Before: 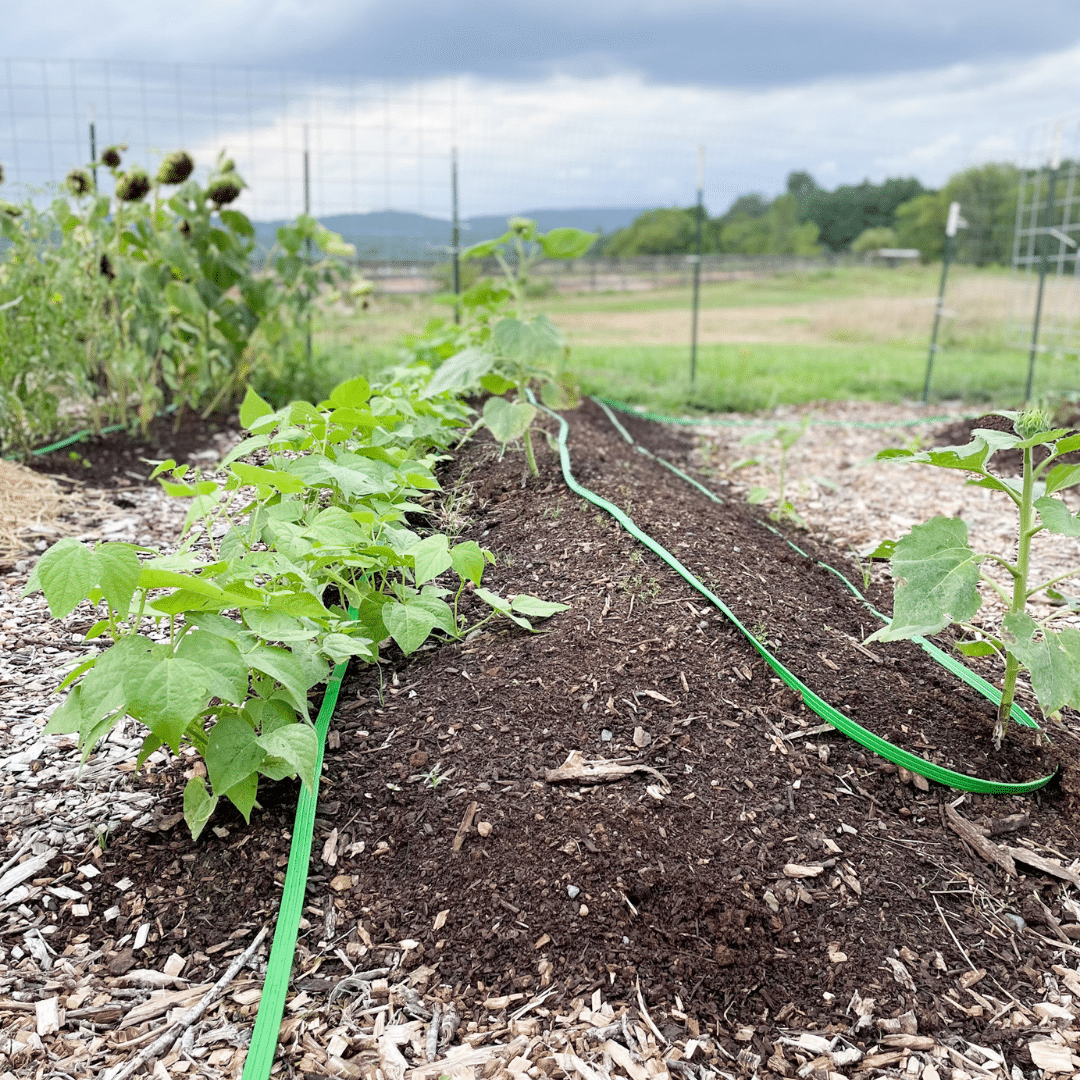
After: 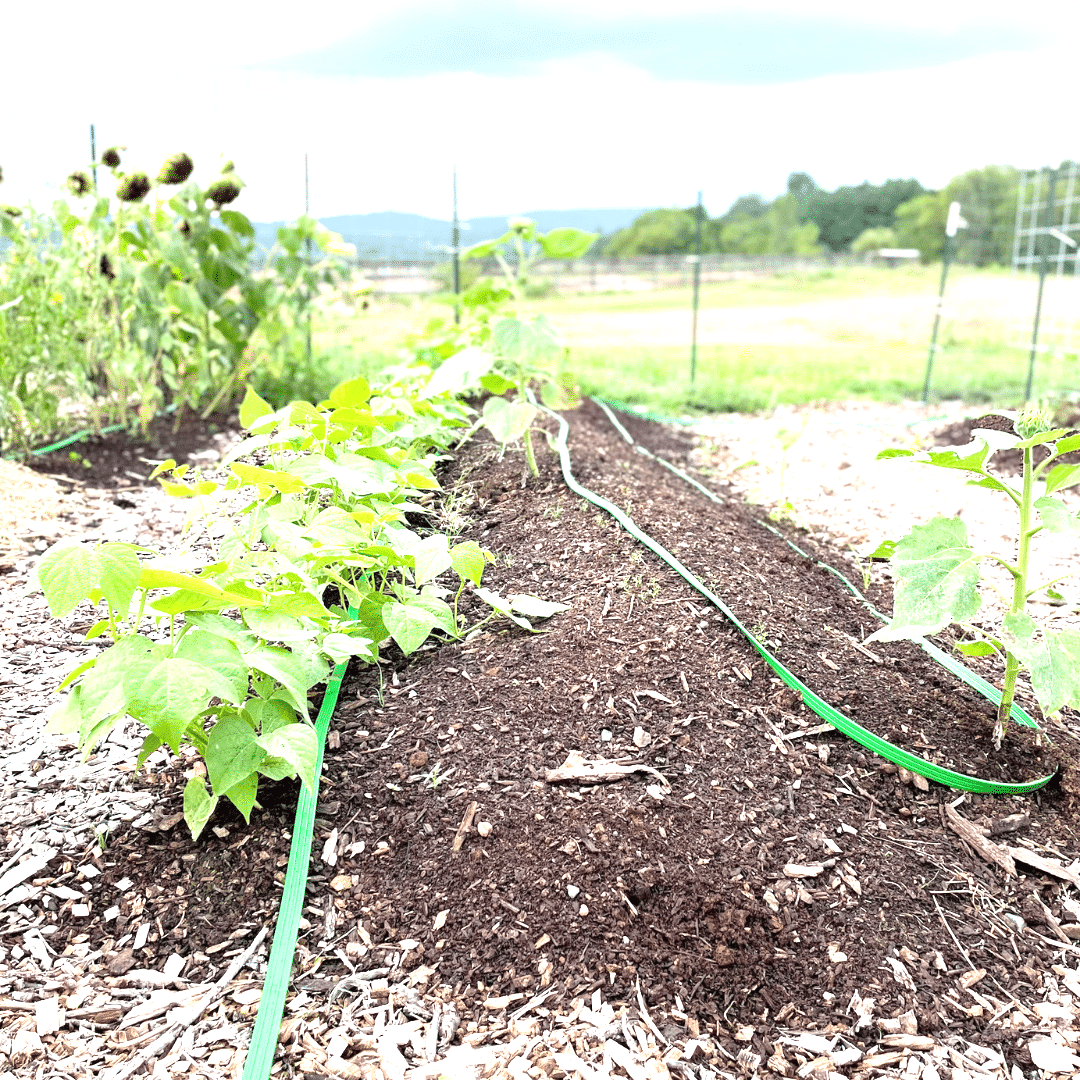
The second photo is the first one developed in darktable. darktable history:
exposure: exposure 1.16 EV, compensate highlight preservation false
levels: levels [0, 0.498, 0.996]
